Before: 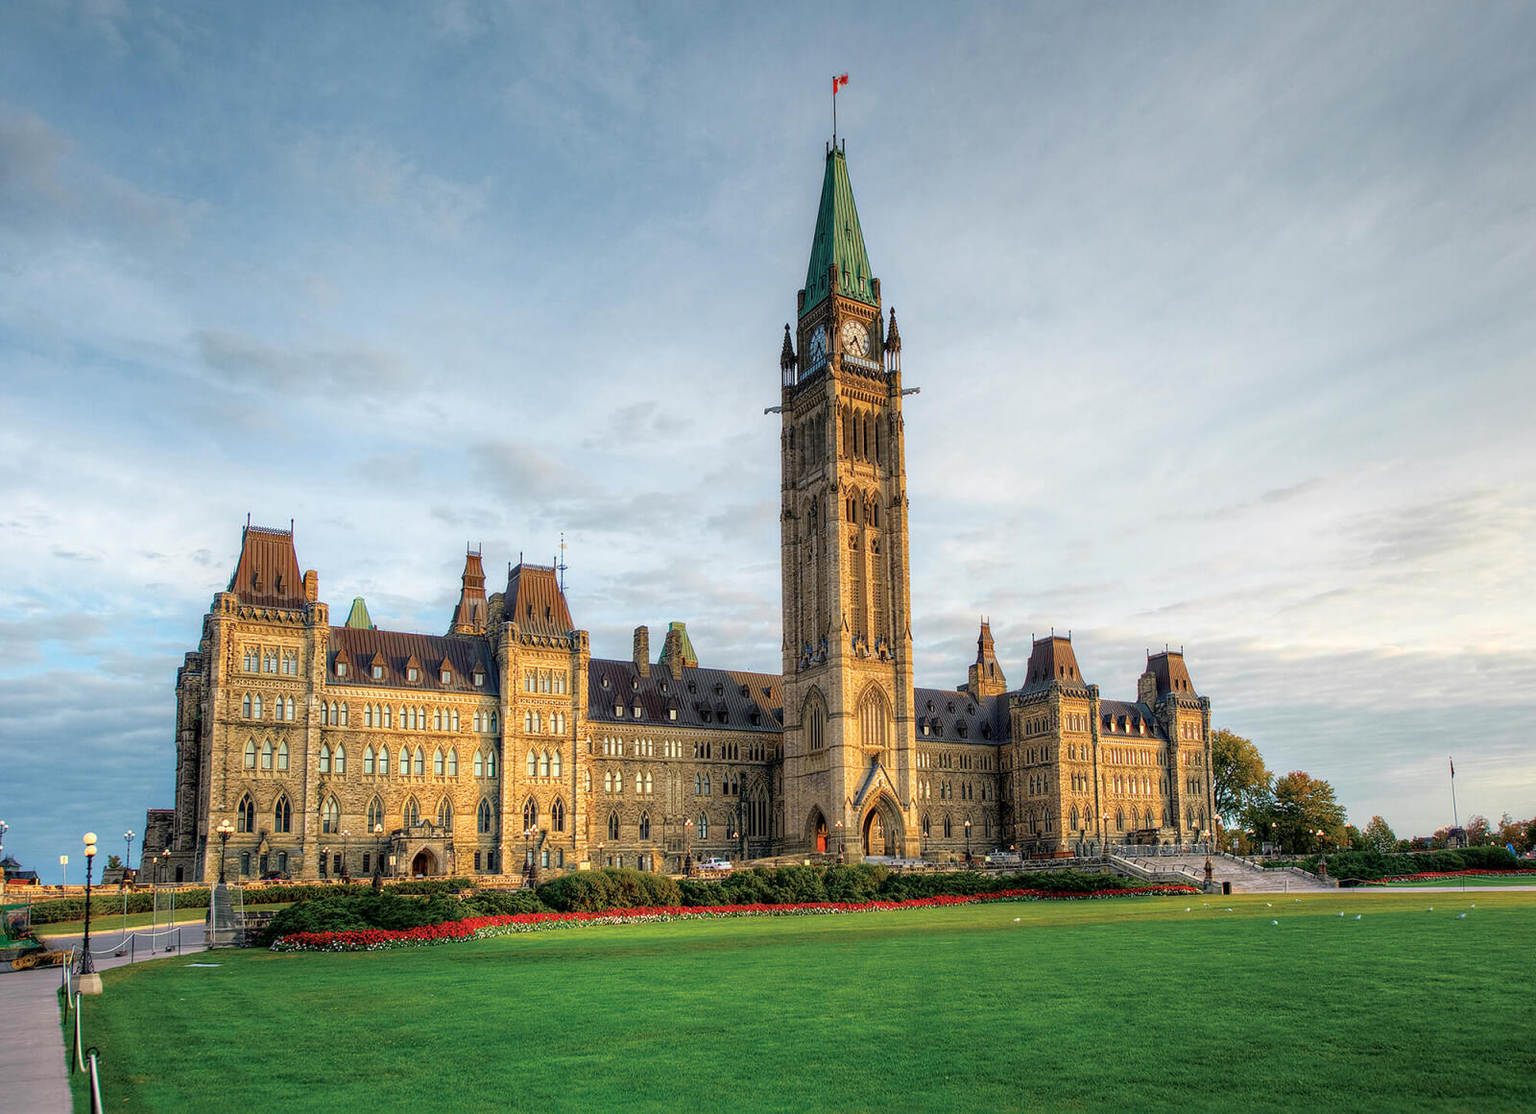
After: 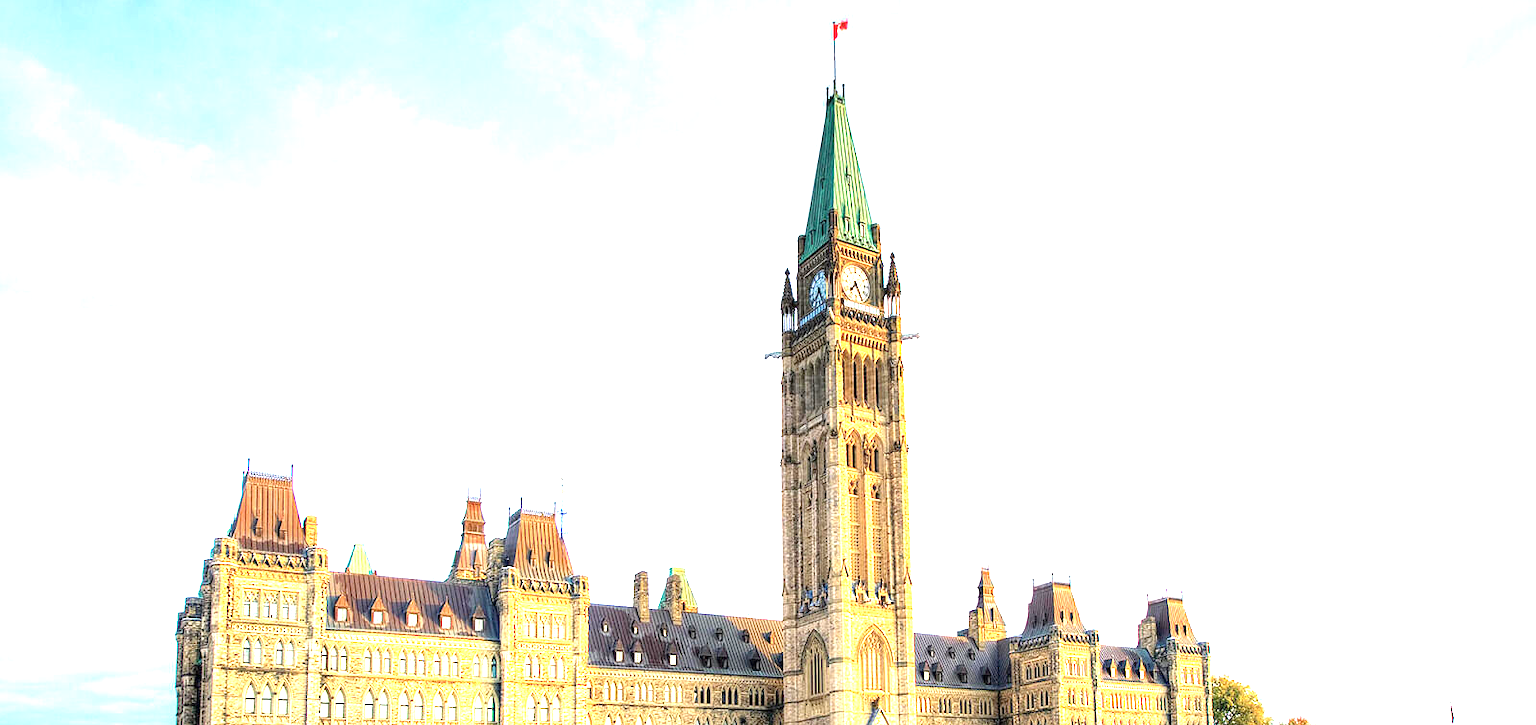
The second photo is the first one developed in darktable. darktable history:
crop and rotate: top 4.92%, bottom 29.868%
exposure: exposure 1.992 EV, compensate highlight preservation false
